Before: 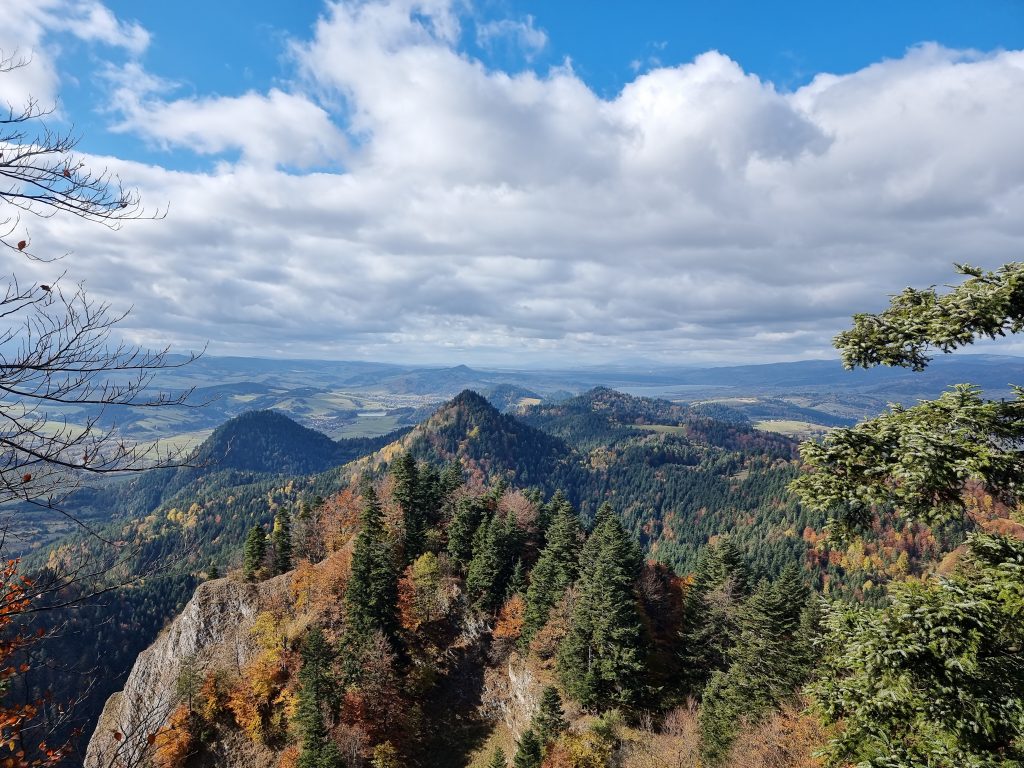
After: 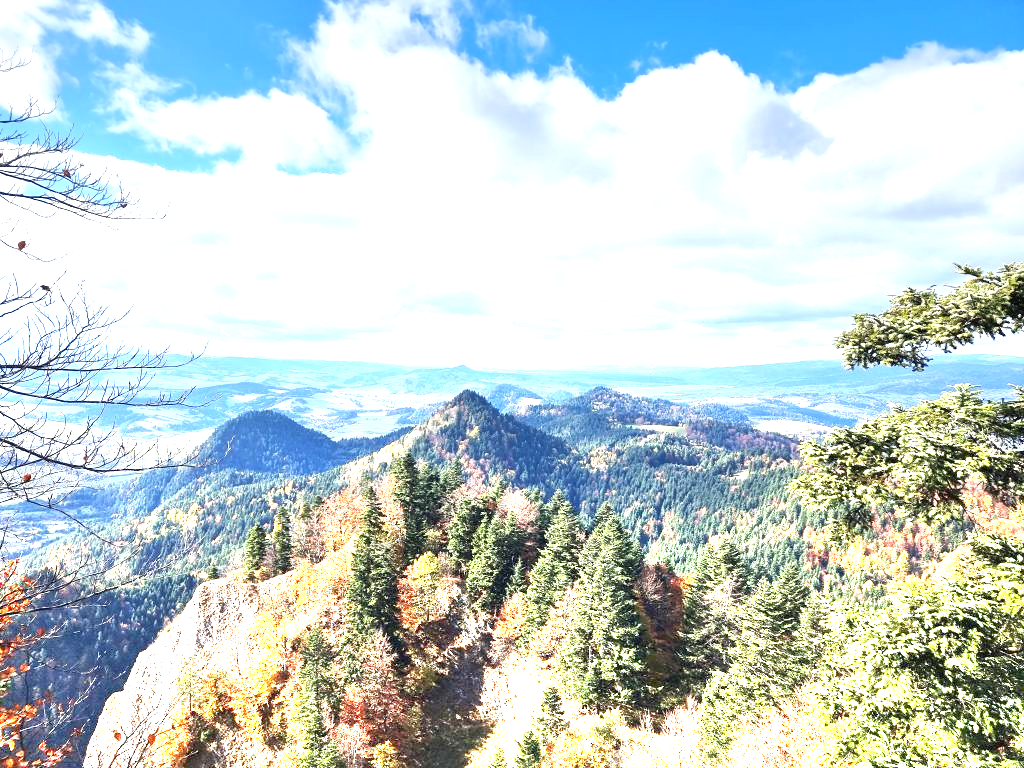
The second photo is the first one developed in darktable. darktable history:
graduated density: density -3.9 EV
exposure: black level correction 0, exposure 0.7 EV, compensate exposure bias true, compensate highlight preservation false
